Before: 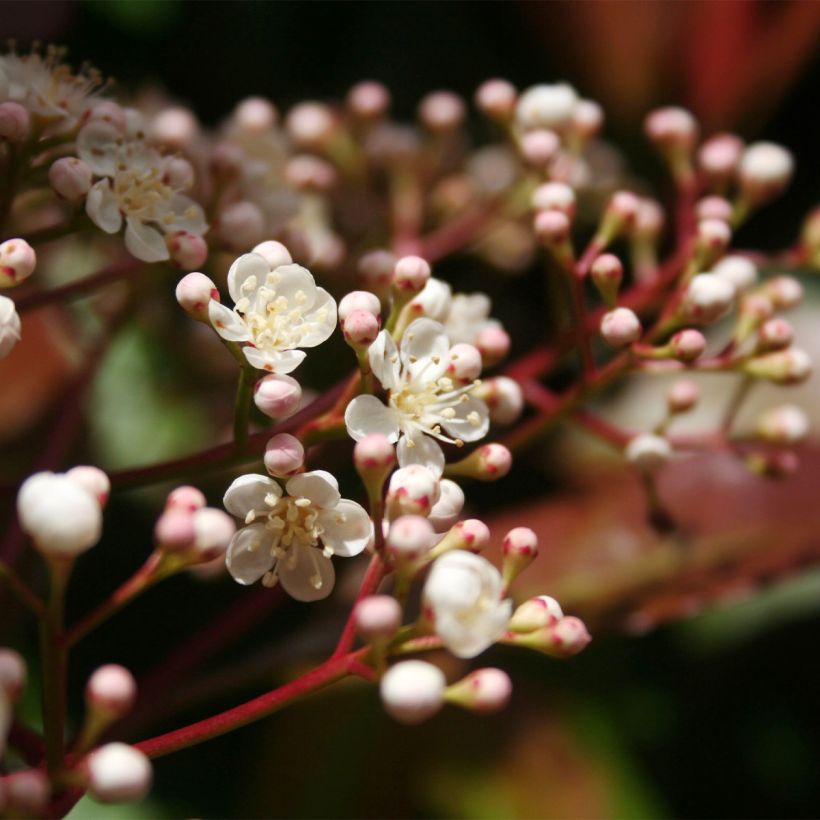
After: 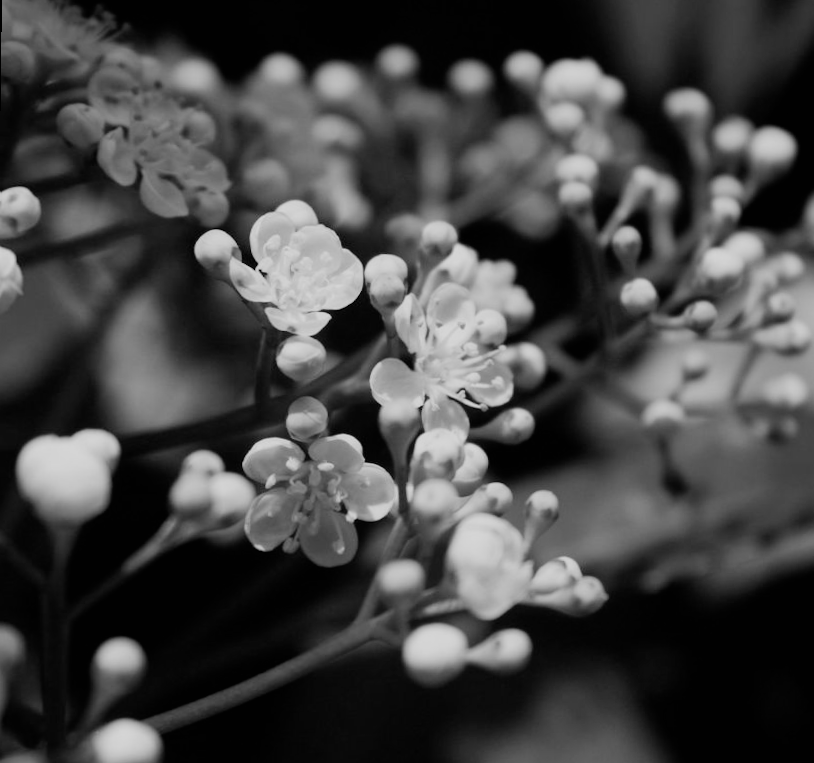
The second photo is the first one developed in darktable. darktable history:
filmic rgb: black relative exposure -7.65 EV, white relative exposure 4.56 EV, hardness 3.61, color science v6 (2022)
rotate and perspective: rotation 0.679°, lens shift (horizontal) 0.136, crop left 0.009, crop right 0.991, crop top 0.078, crop bottom 0.95
levels: levels [0, 0.498, 0.996]
monochrome: on, module defaults
